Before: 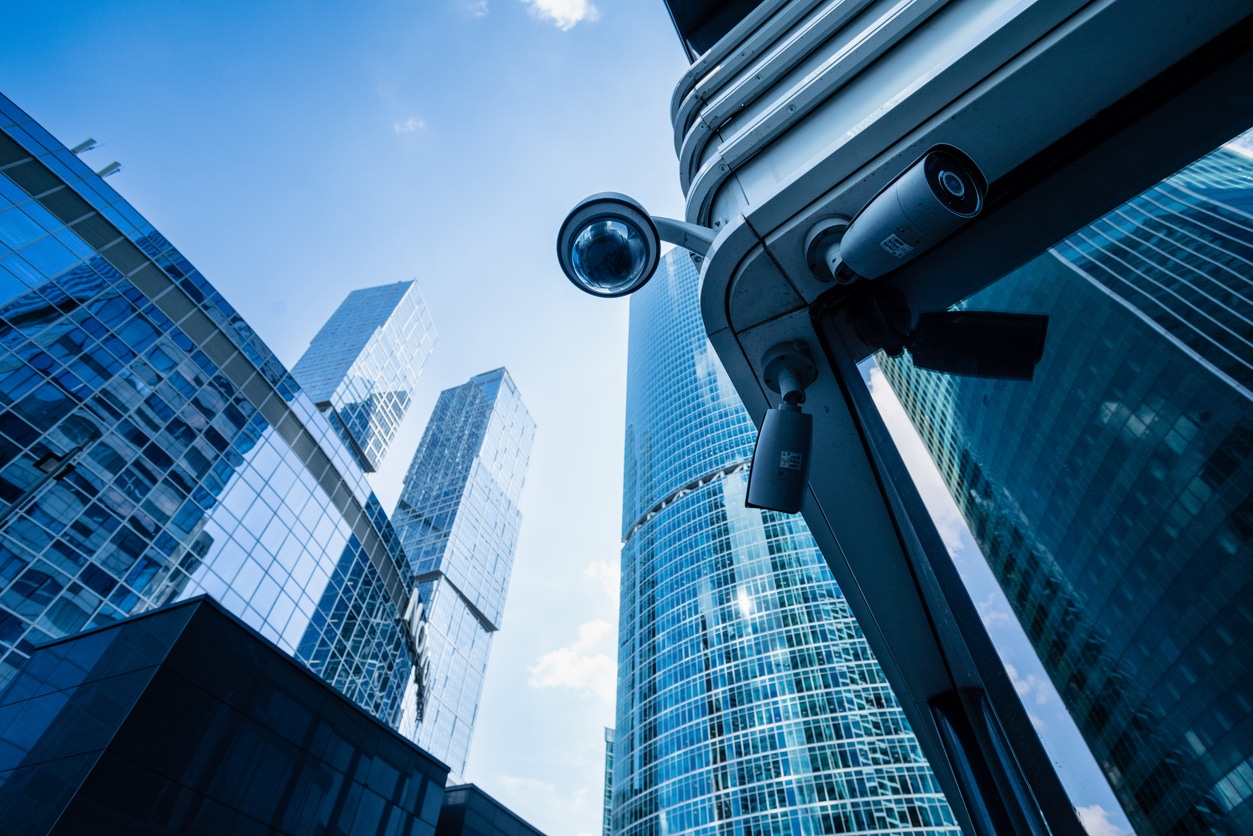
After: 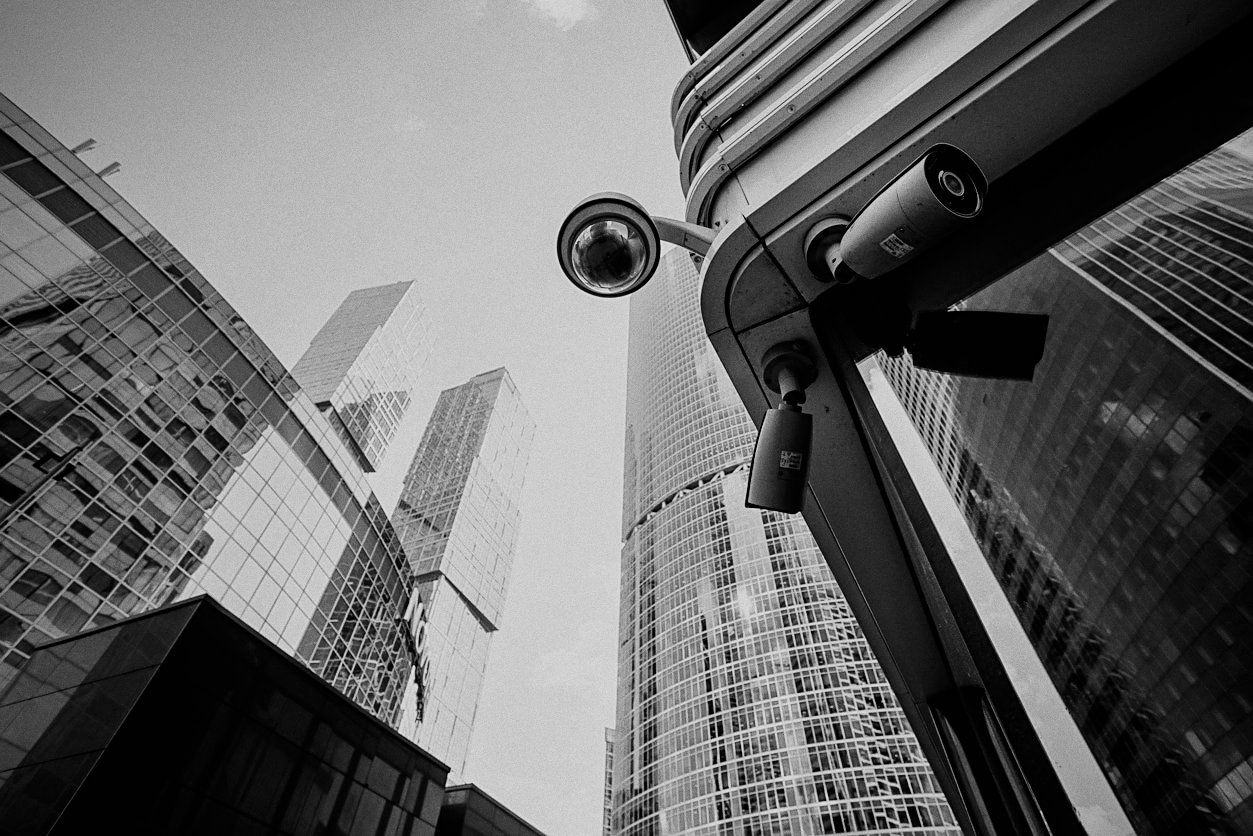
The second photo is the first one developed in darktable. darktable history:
color calibration "B&W: ILFORD DELTA 100": output gray [0.246, 0.254, 0.501, 0], gray › normalize channels true, illuminant same as pipeline (D50), adaptation XYZ, x 0.346, y 0.359, gamut compression 0
filmic rgb #1: black relative exposure -7.65 EV, white relative exposure 4.56 EV, hardness 3.61
grain: on, module defaults
sharpen: on, module defaults
filmic rgb: black relative exposure -7.65 EV, white relative exposure 4.56 EV, hardness 3.61, contrast 1.106
vignetting: fall-off start 71.74%
